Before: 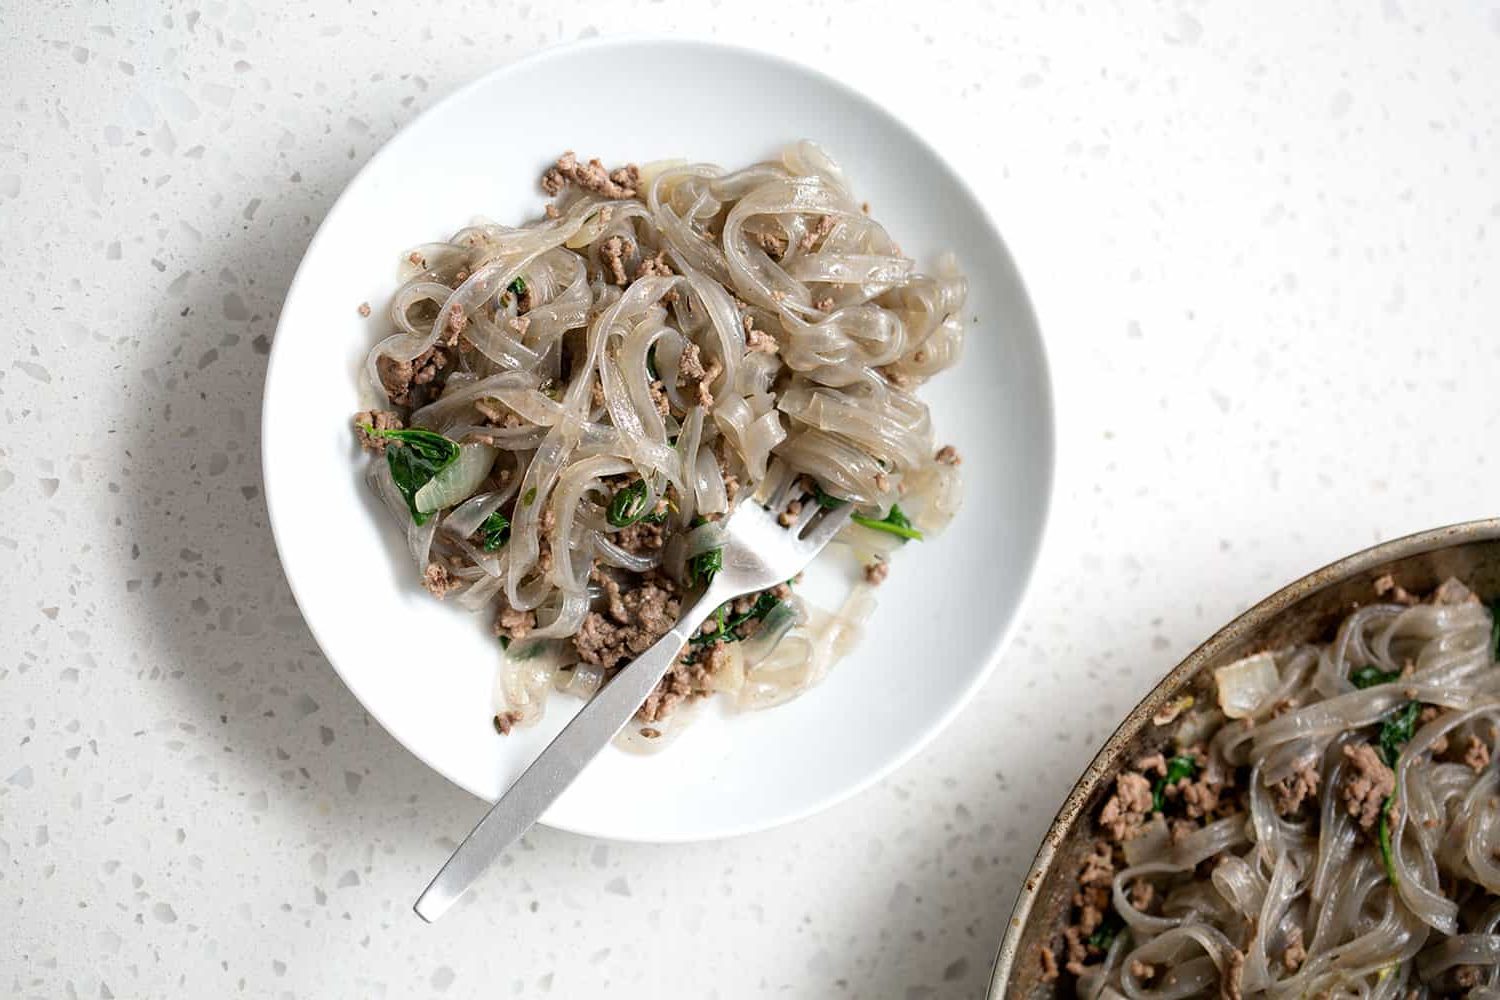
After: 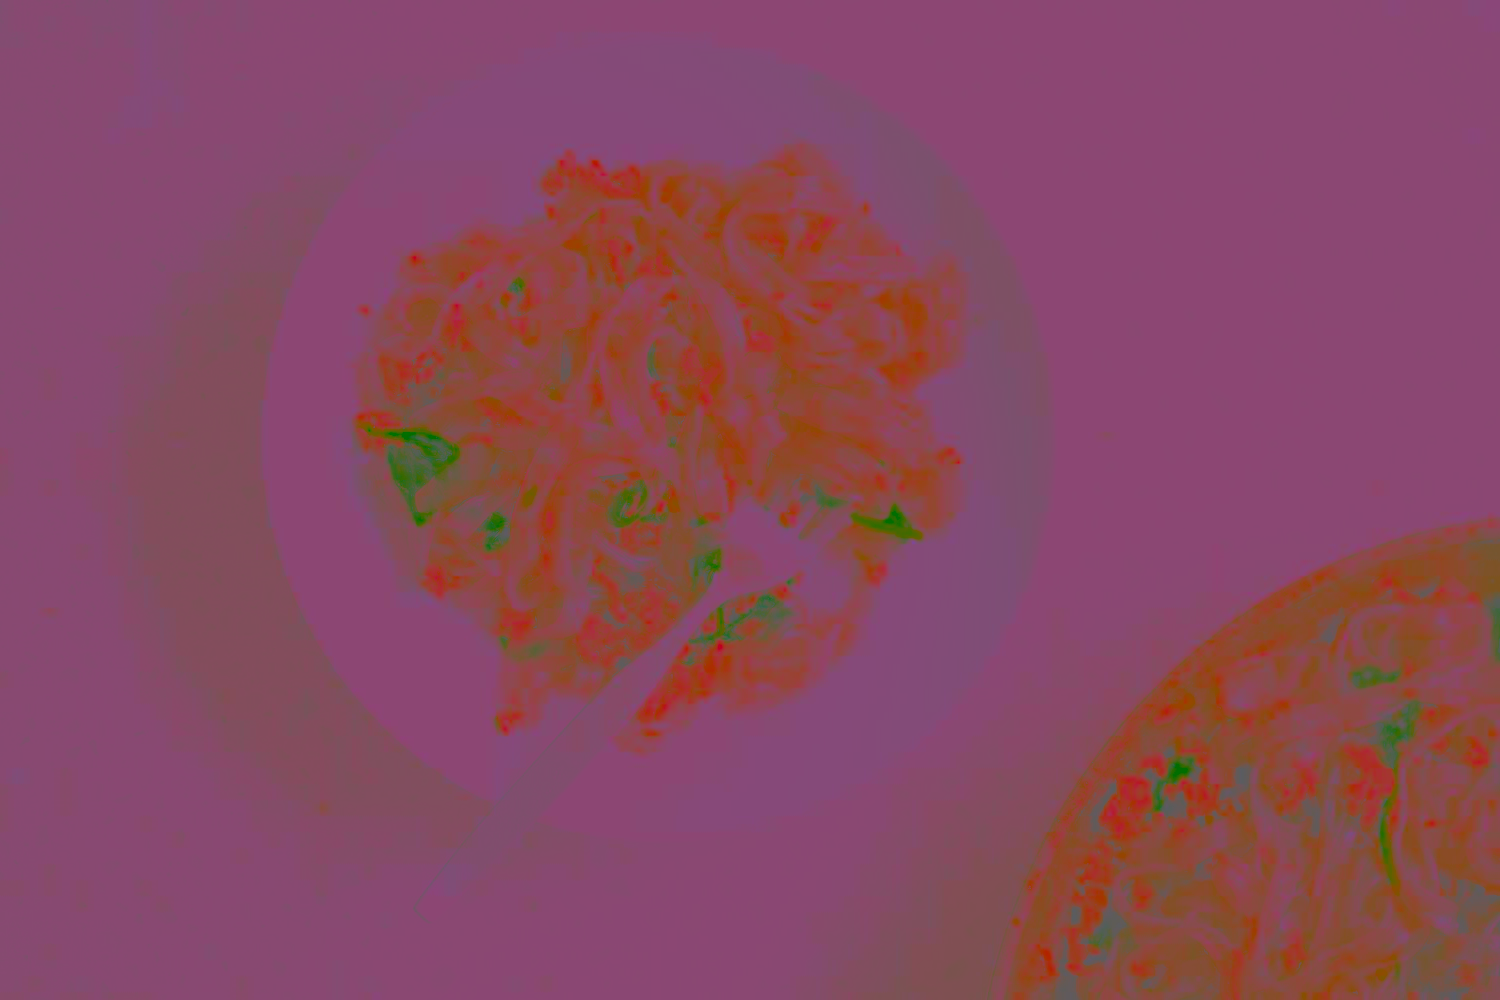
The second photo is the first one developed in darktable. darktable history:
white balance: red 1.188, blue 1.11
contrast brightness saturation: contrast -0.99, brightness -0.17, saturation 0.75
